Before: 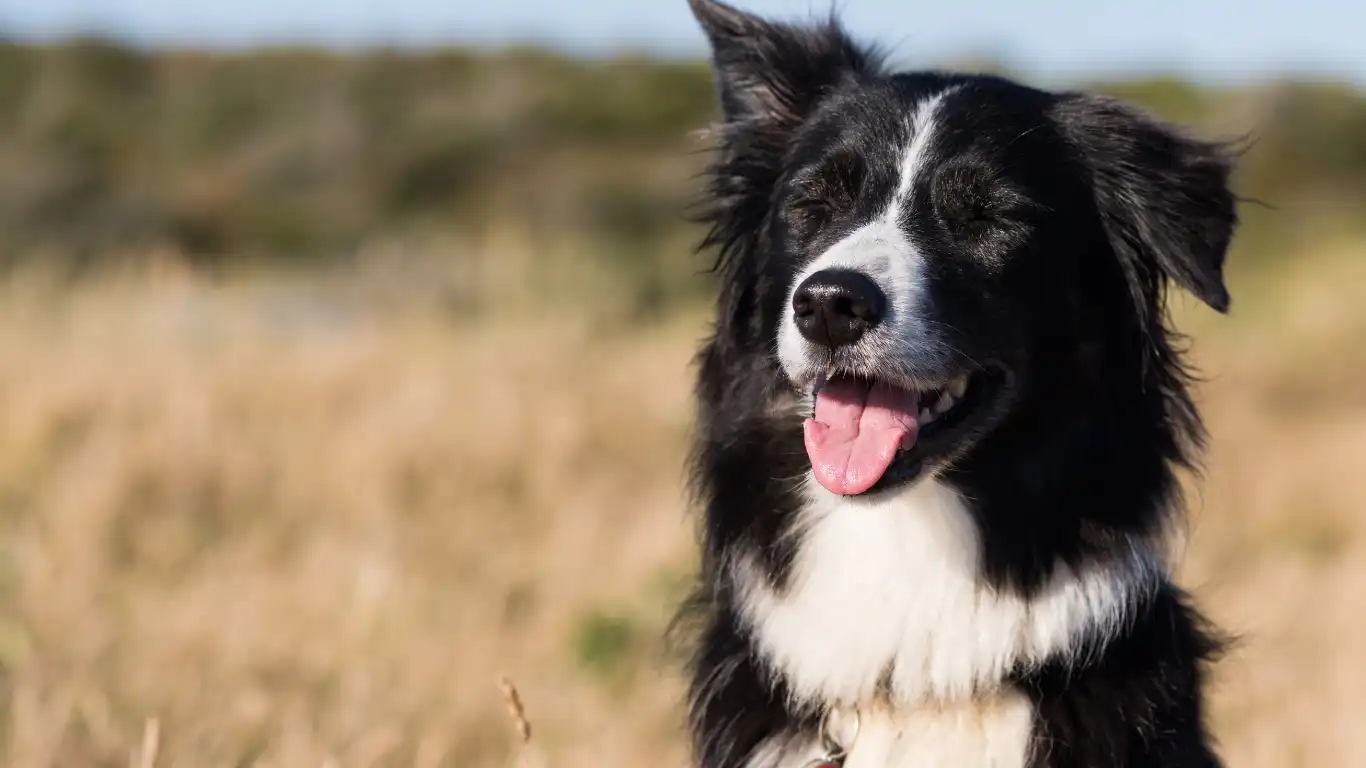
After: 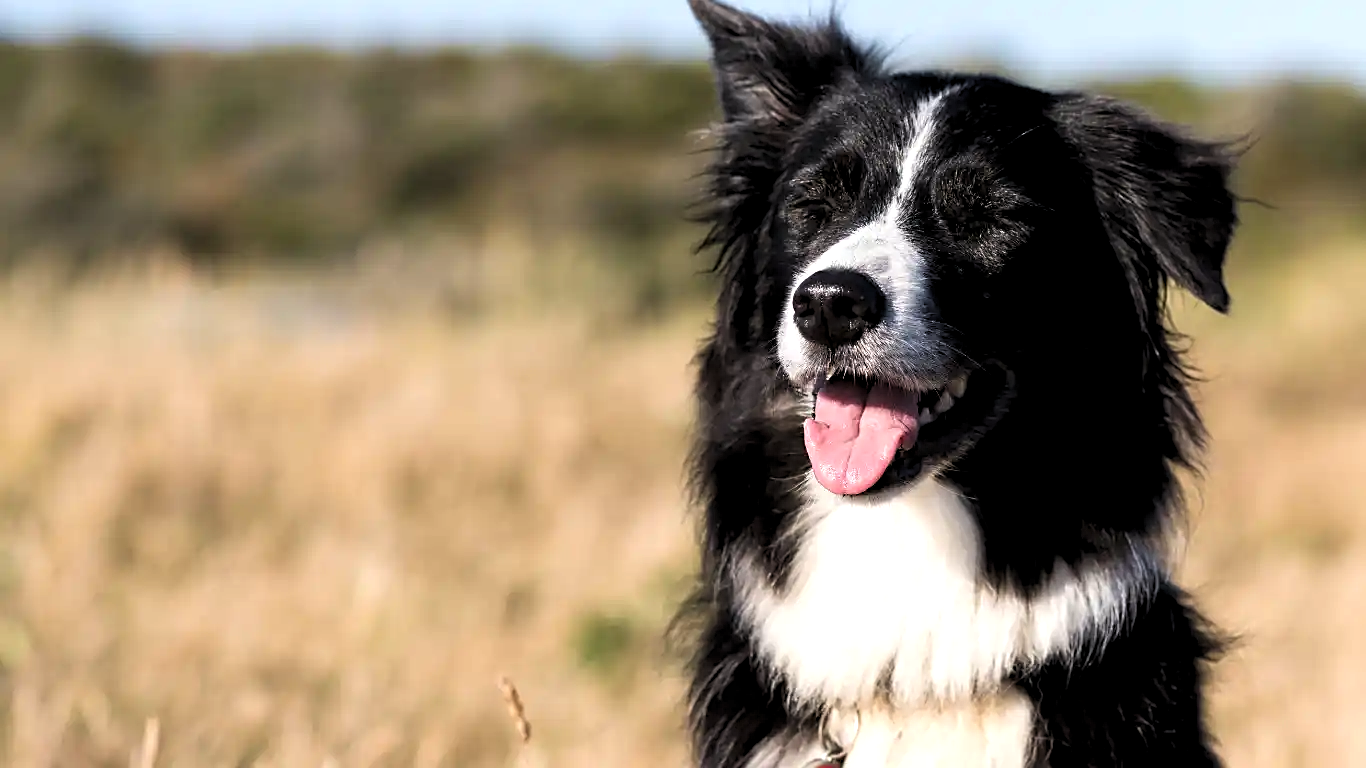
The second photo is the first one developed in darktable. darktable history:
sharpen: on, module defaults
levels: black 0.055%, levels [0.055, 0.477, 0.9]
